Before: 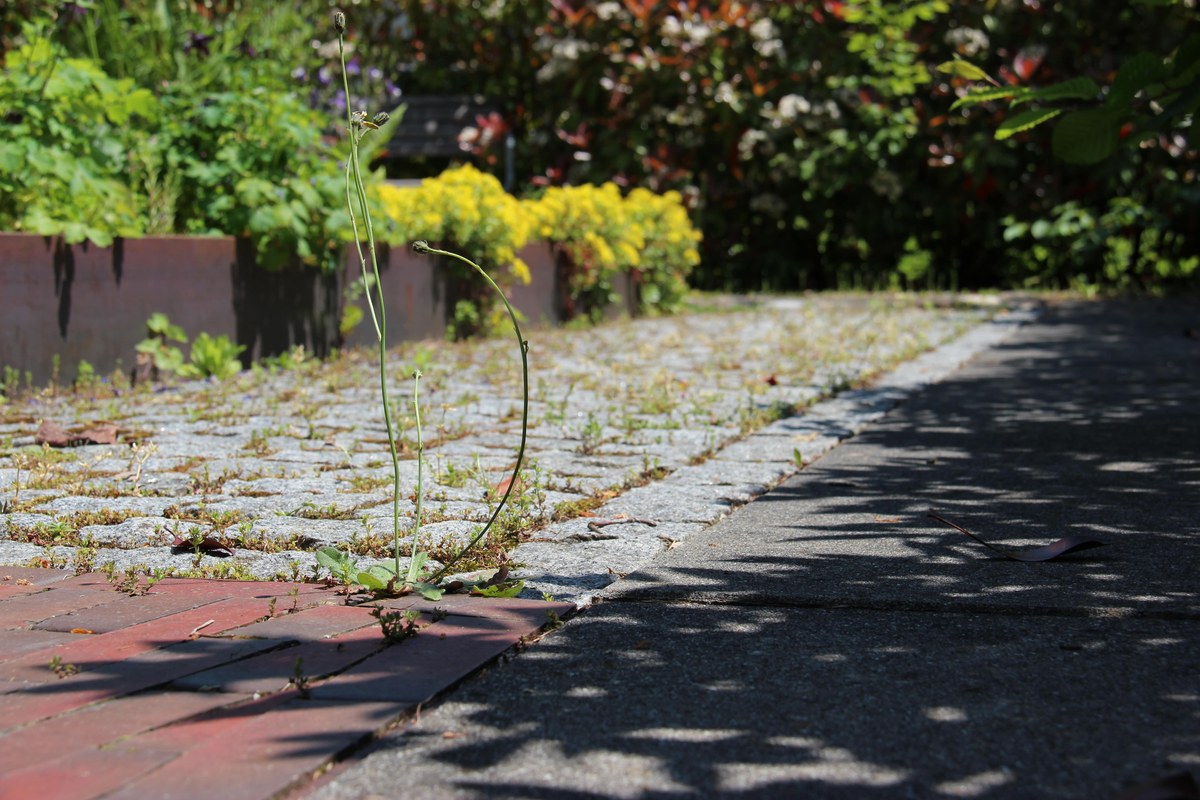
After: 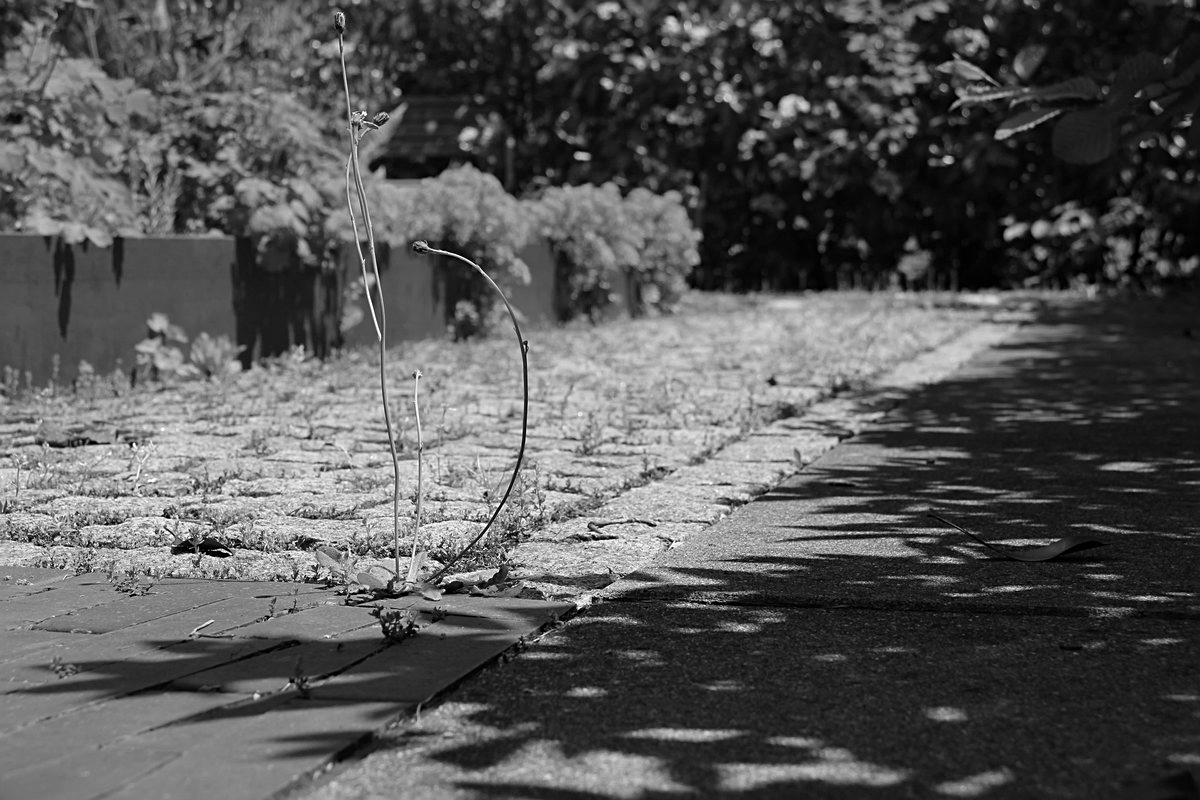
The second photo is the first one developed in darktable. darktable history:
sharpen: radius 2.167, amount 0.381, threshold 0
monochrome: a -11.7, b 1.62, size 0.5, highlights 0.38
